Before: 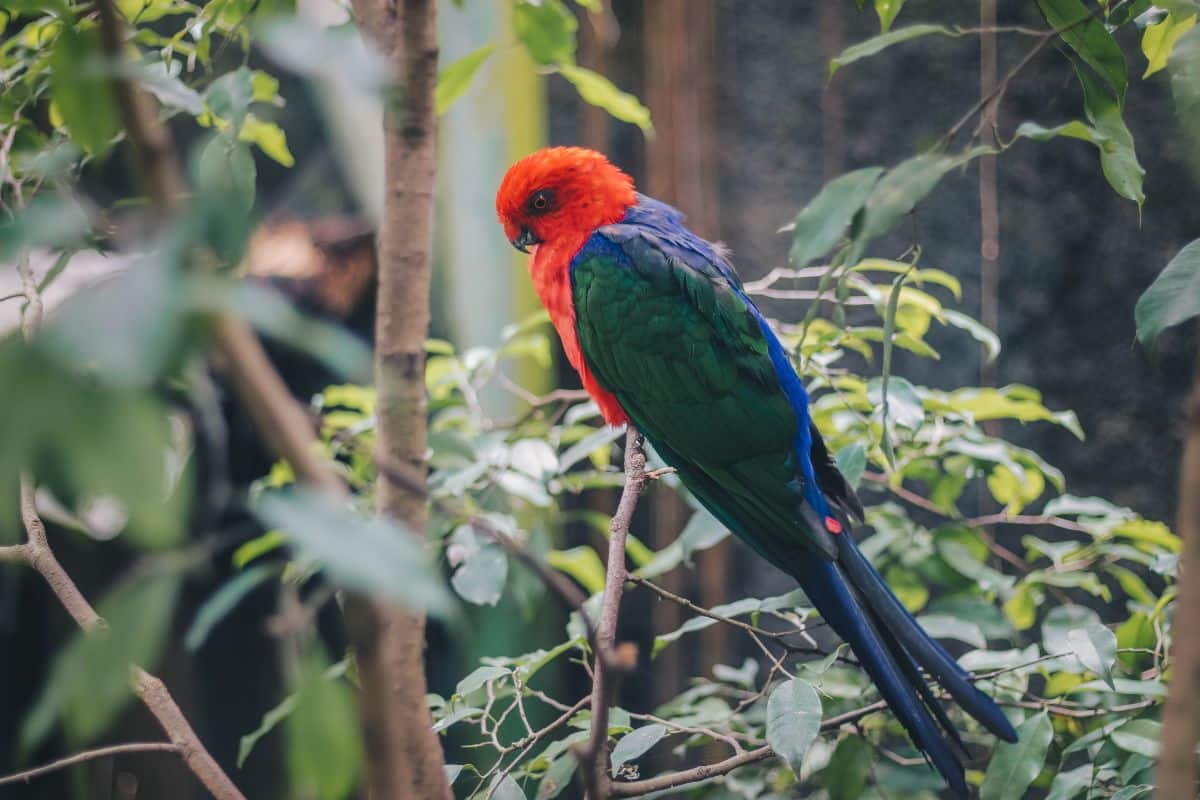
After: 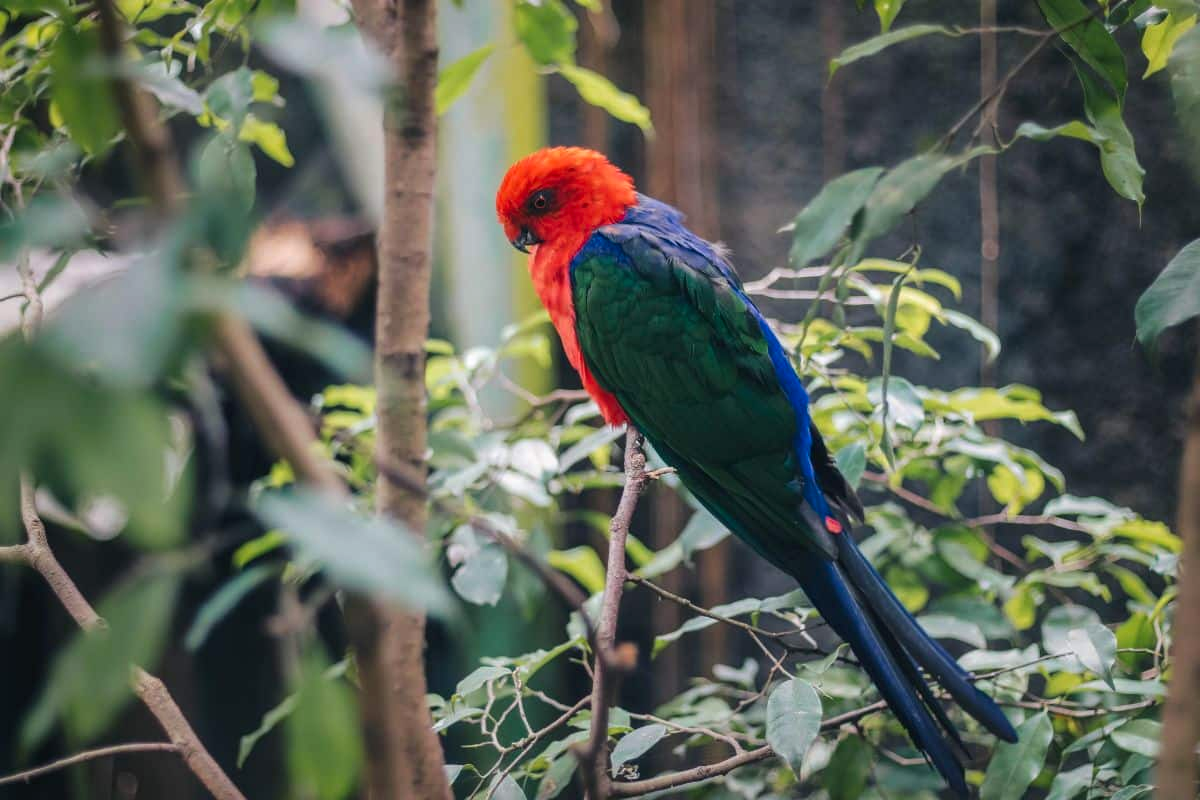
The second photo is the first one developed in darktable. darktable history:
color balance: contrast 10%
exposure: black level correction 0.002, exposure -0.1 EV, compensate highlight preservation false
